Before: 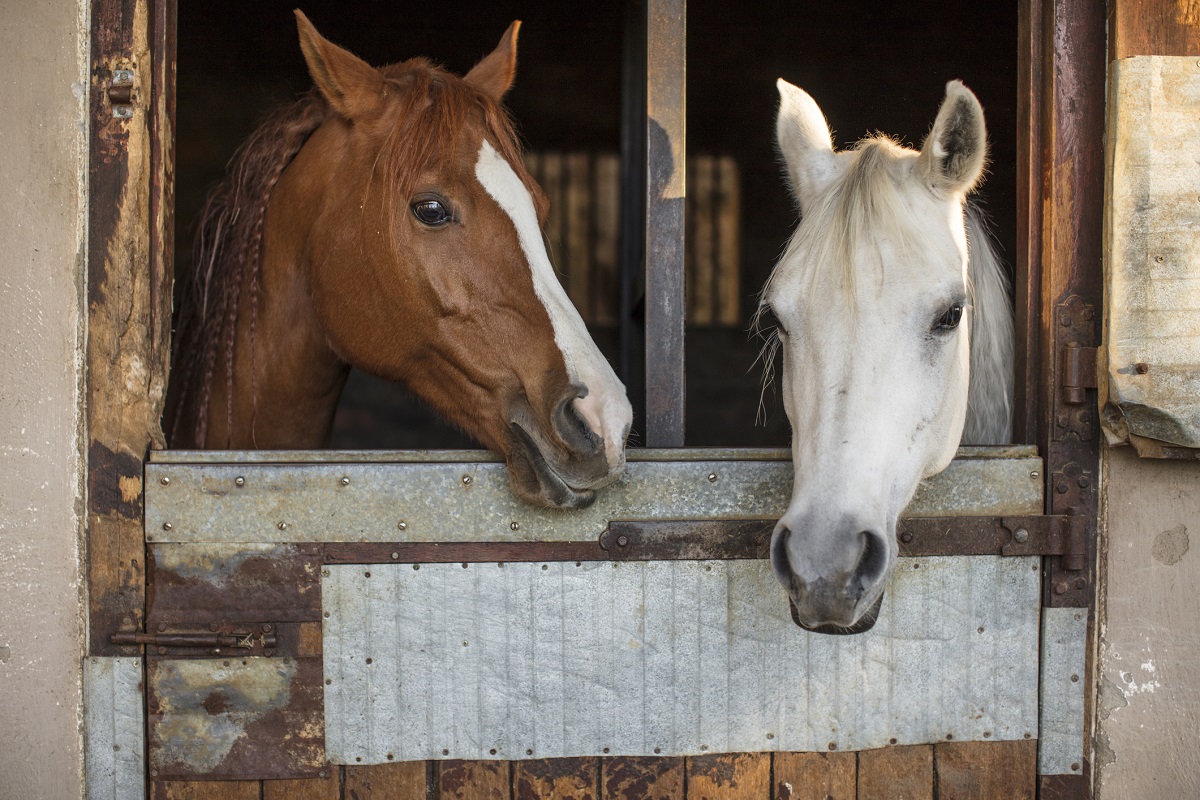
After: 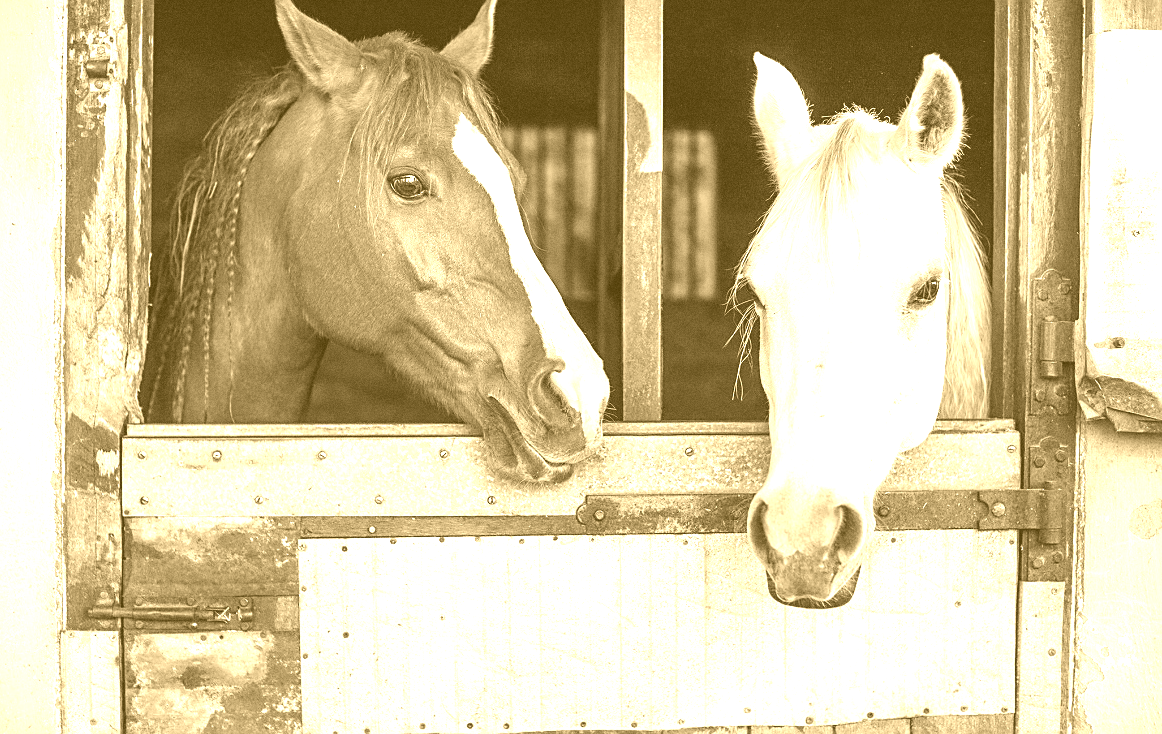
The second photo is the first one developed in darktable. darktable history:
color balance: input saturation 100.43%, contrast fulcrum 14.22%, output saturation 70.41%
exposure: black level correction 0, exposure 0.9 EV, compensate highlight preservation false
white balance: red 0.98, blue 1.034
crop: left 1.964%, top 3.251%, right 1.122%, bottom 4.933%
colorize: hue 36°, source mix 100%
sharpen: on, module defaults
grain: coarseness 0.09 ISO
